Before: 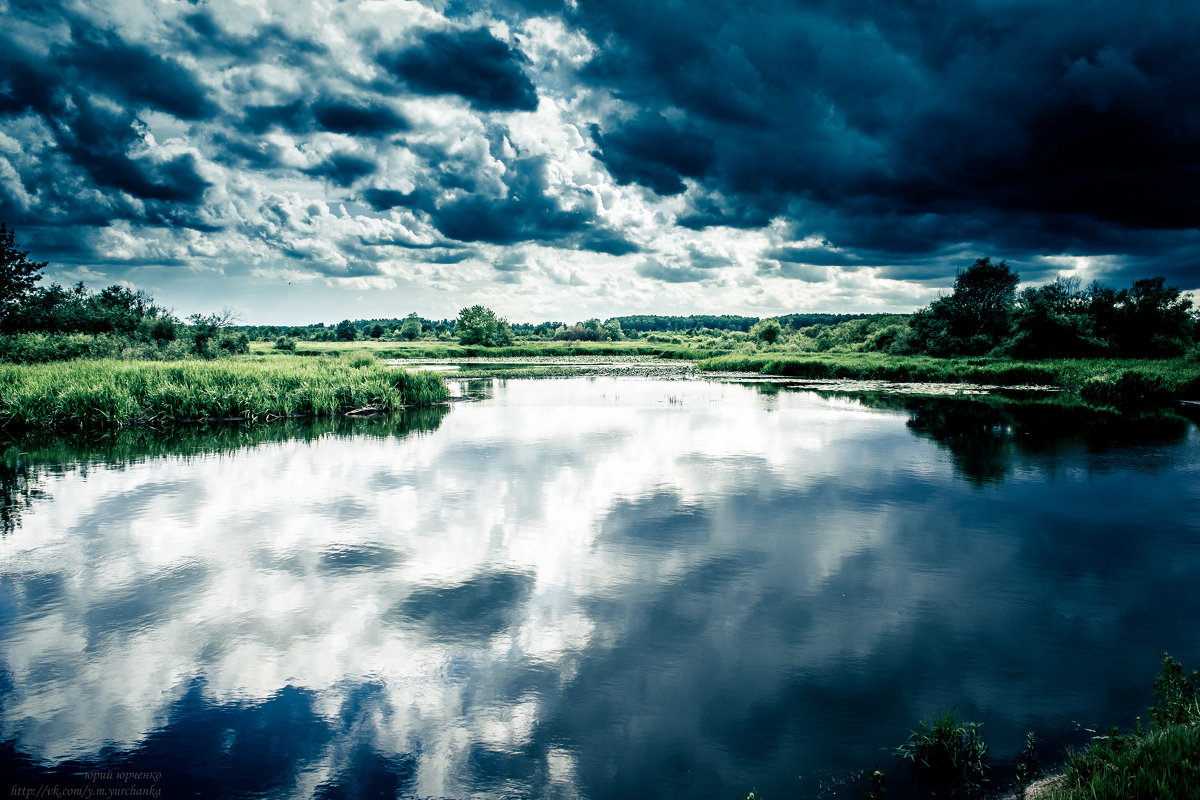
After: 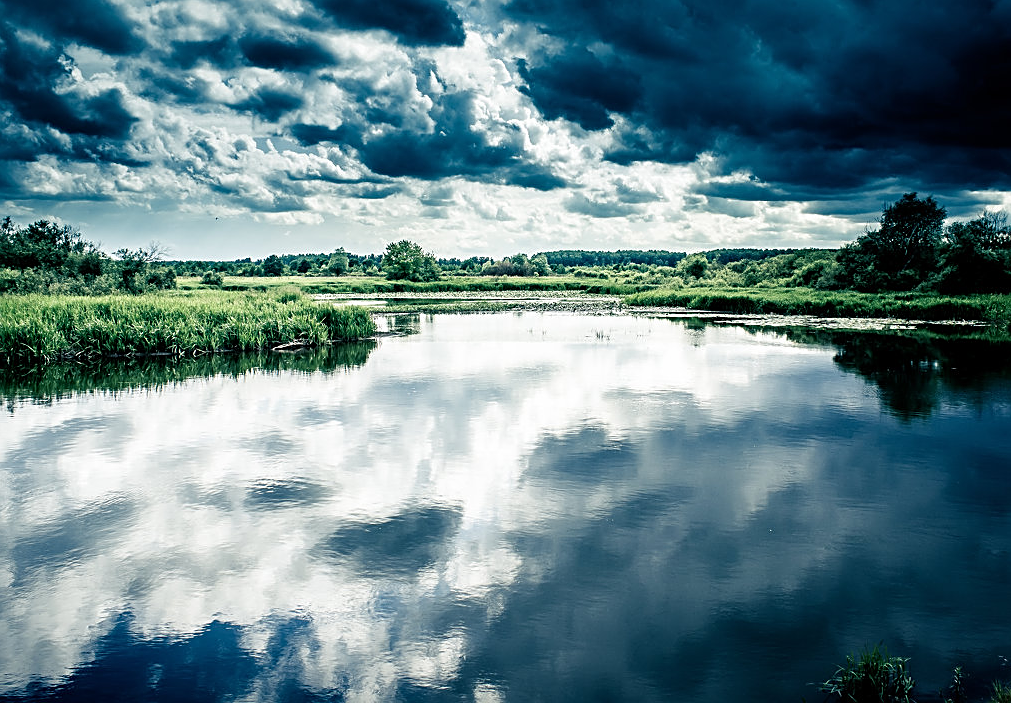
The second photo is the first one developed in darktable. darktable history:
sharpen: on, module defaults
crop: left 6.153%, top 8.22%, right 9.525%, bottom 3.84%
